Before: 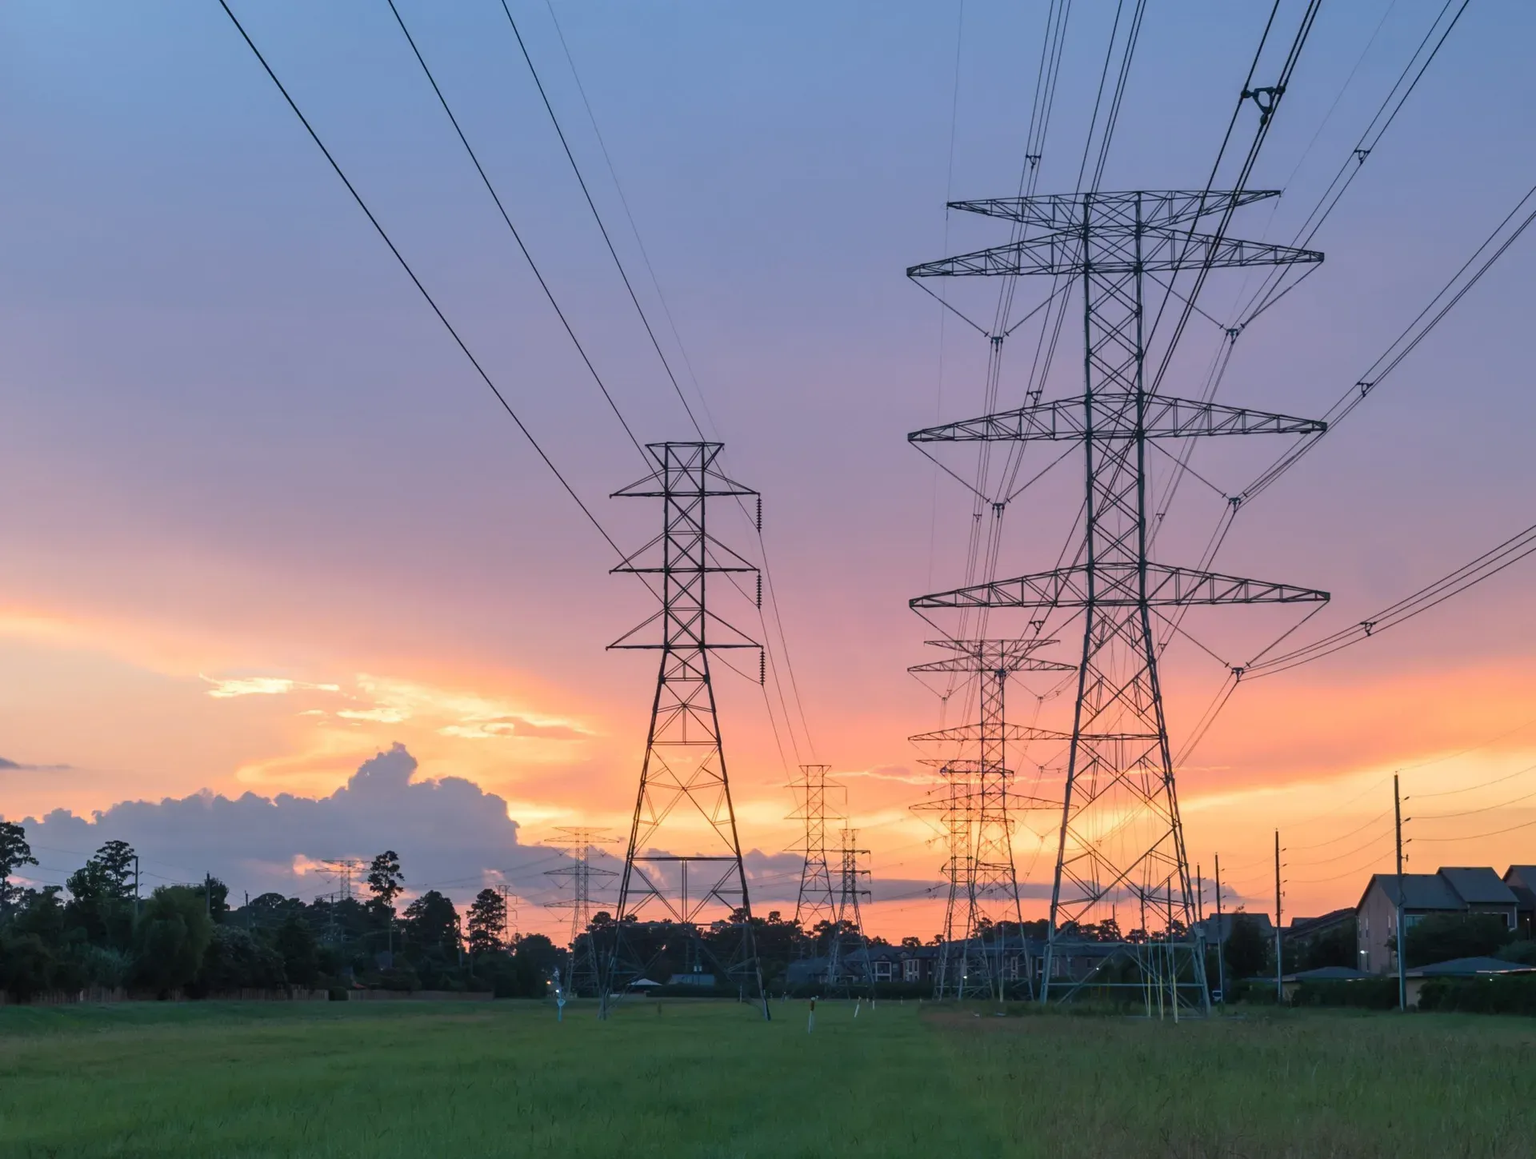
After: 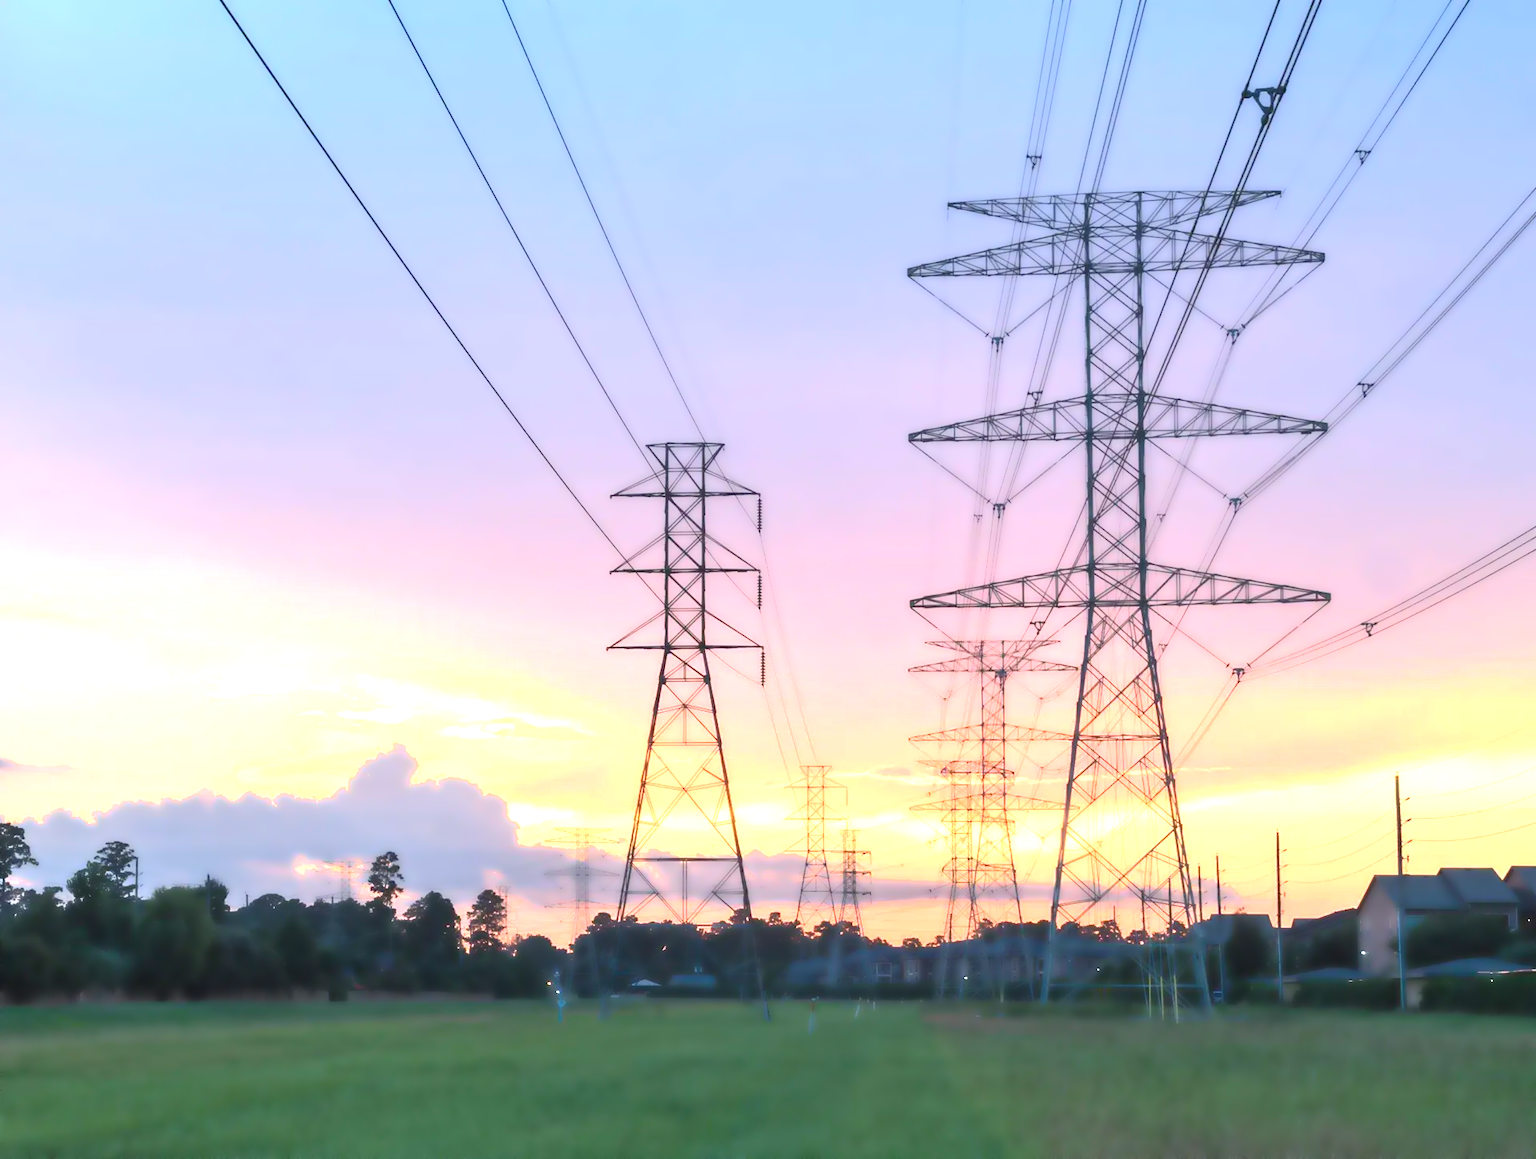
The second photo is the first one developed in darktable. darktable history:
lowpass: radius 4, soften with bilateral filter, unbound 0
exposure: black level correction 0, exposure 1.3 EV, compensate exposure bias true, compensate highlight preservation false
